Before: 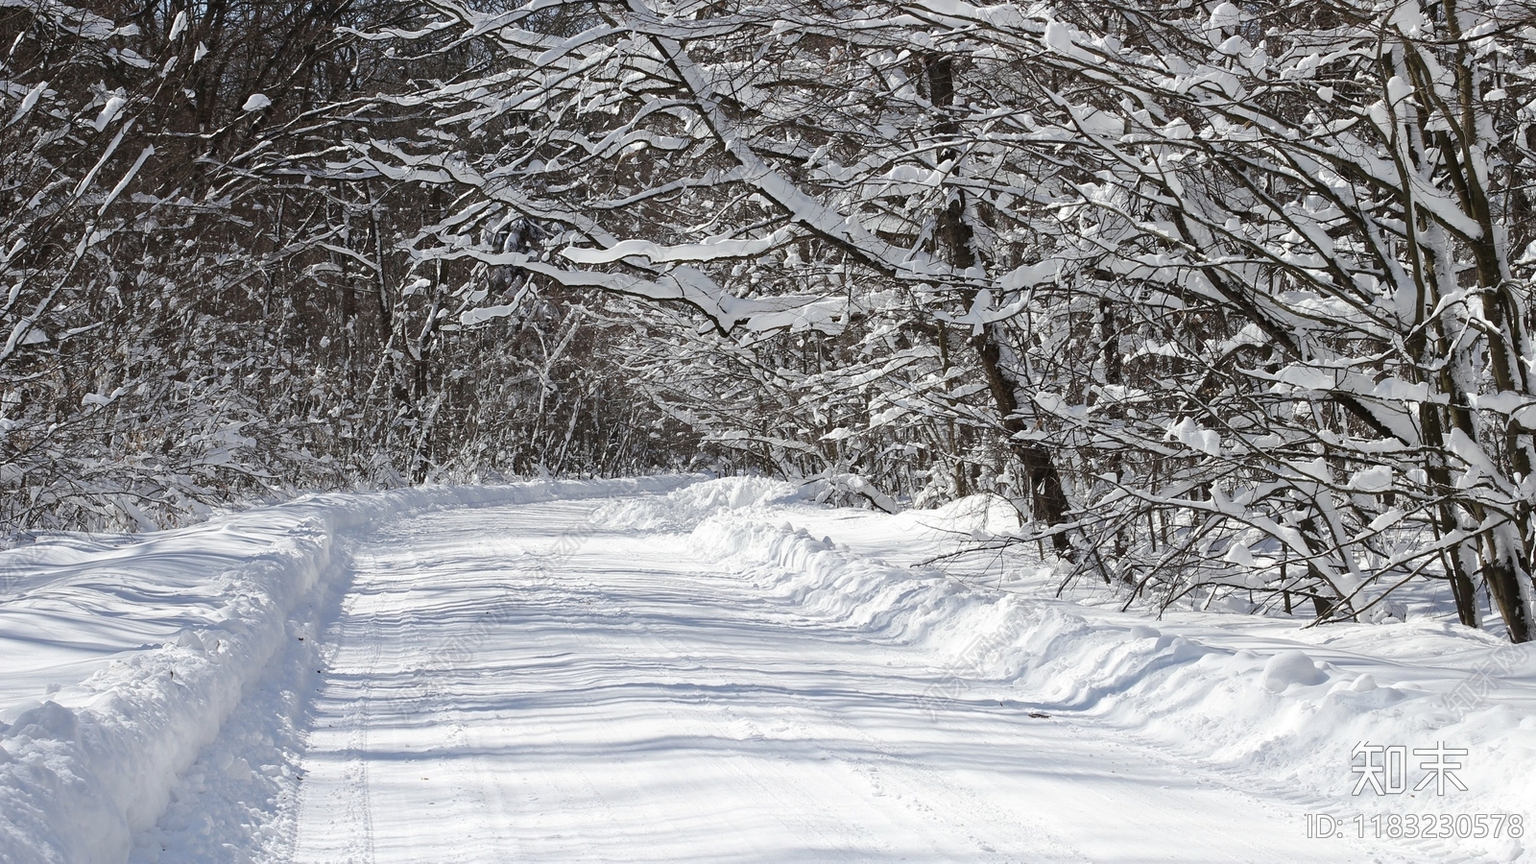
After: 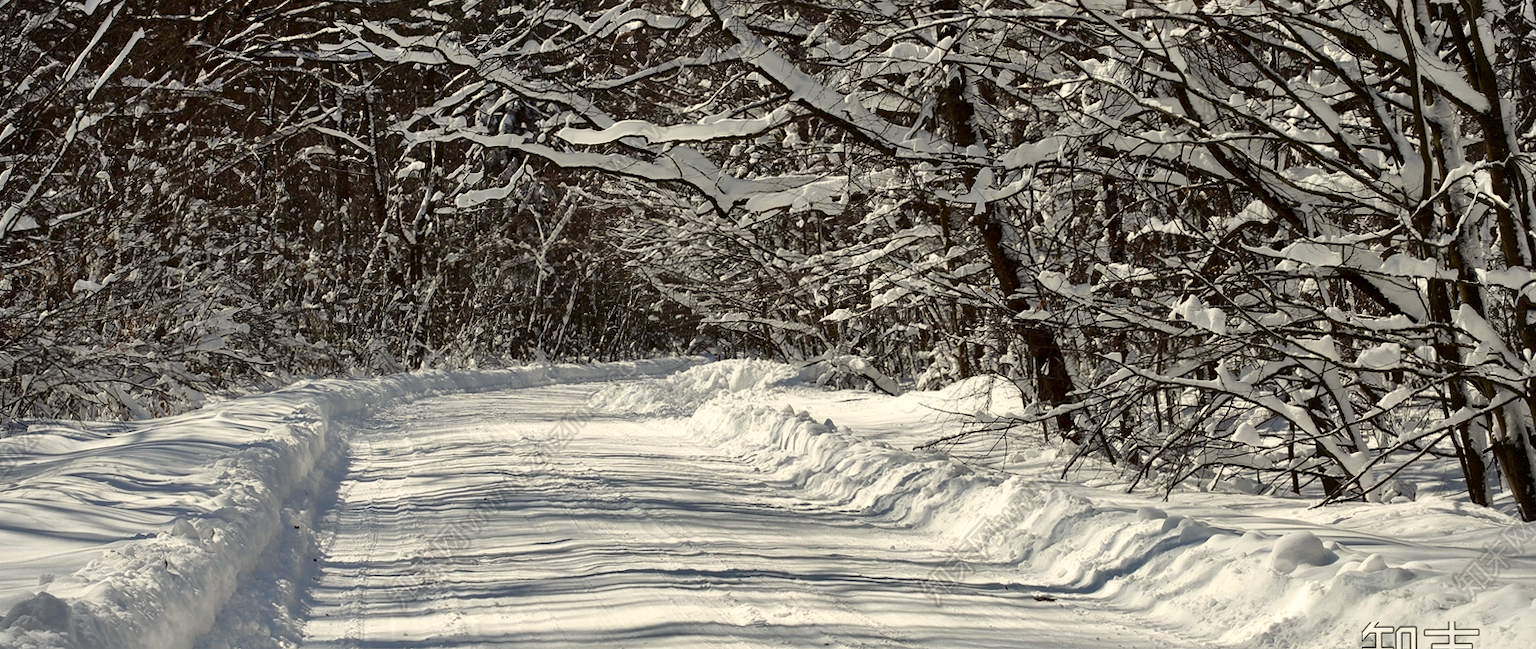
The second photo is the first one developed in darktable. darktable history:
vignetting: fall-off start 91%, fall-off radius 39.39%, brightness -0.182, saturation -0.3, width/height ratio 1.219, shape 1.3, dithering 8-bit output, unbound false
white balance: red 1.029, blue 0.92
crop: top 13.819%, bottom 11.169%
exposure: black level correction 0.001, exposure 0.014 EV, compensate highlight preservation false
shadows and highlights: low approximation 0.01, soften with gaussian
contrast brightness saturation: contrast 0.1, brightness -0.26, saturation 0.14
rotate and perspective: rotation -0.45°, automatic cropping original format, crop left 0.008, crop right 0.992, crop top 0.012, crop bottom 0.988
